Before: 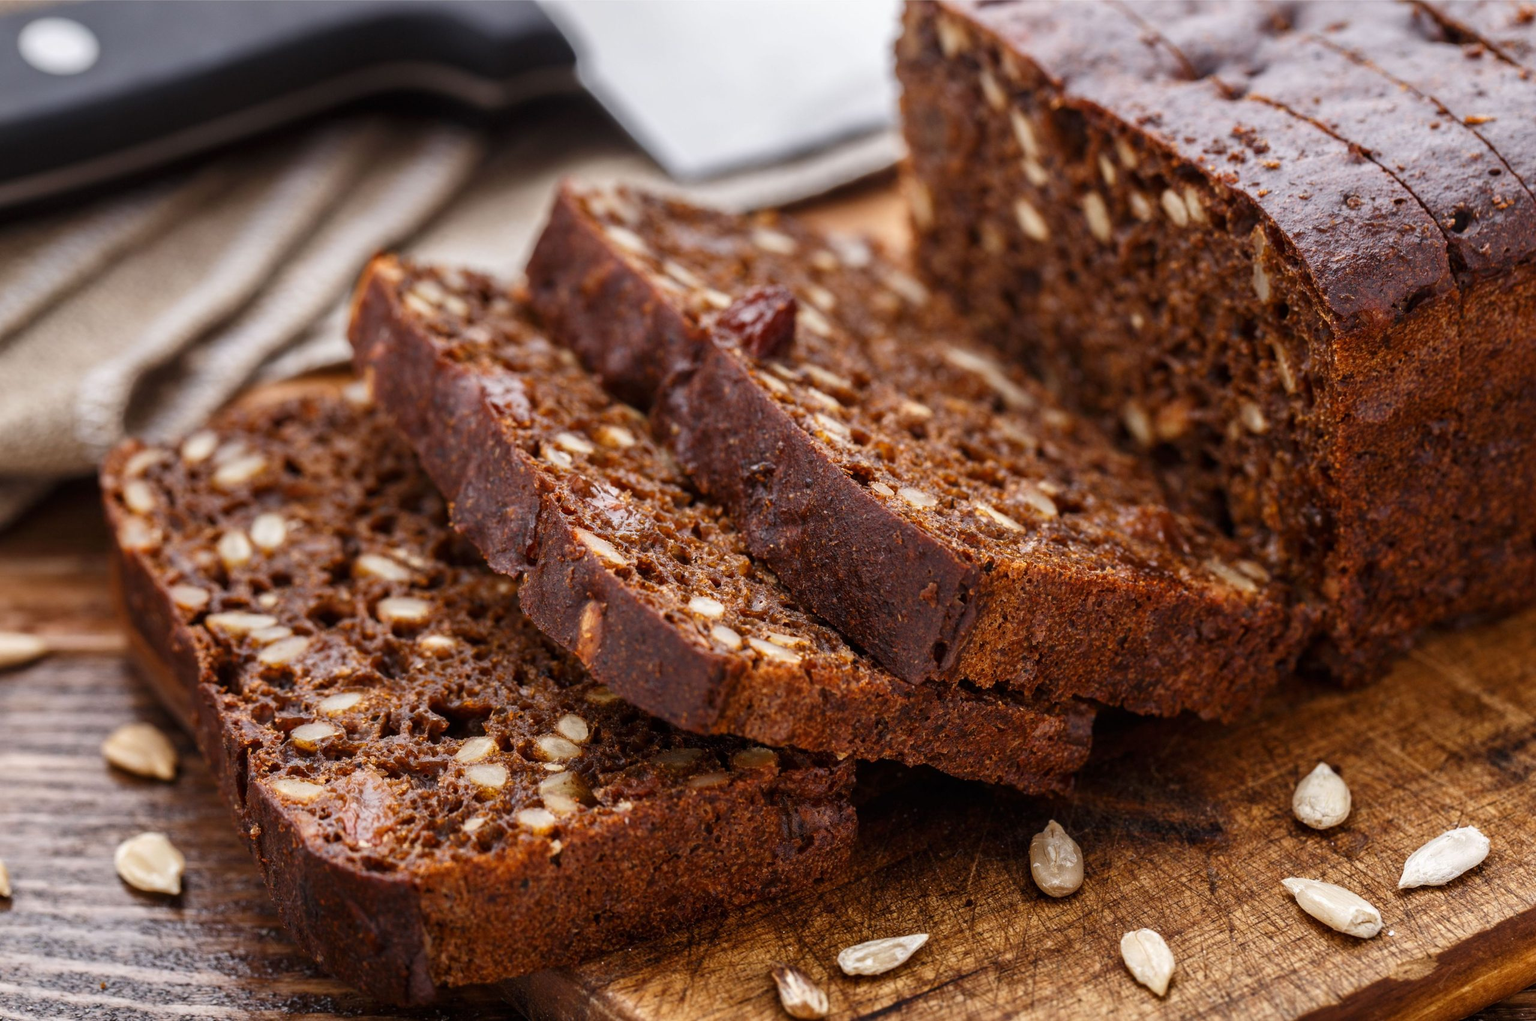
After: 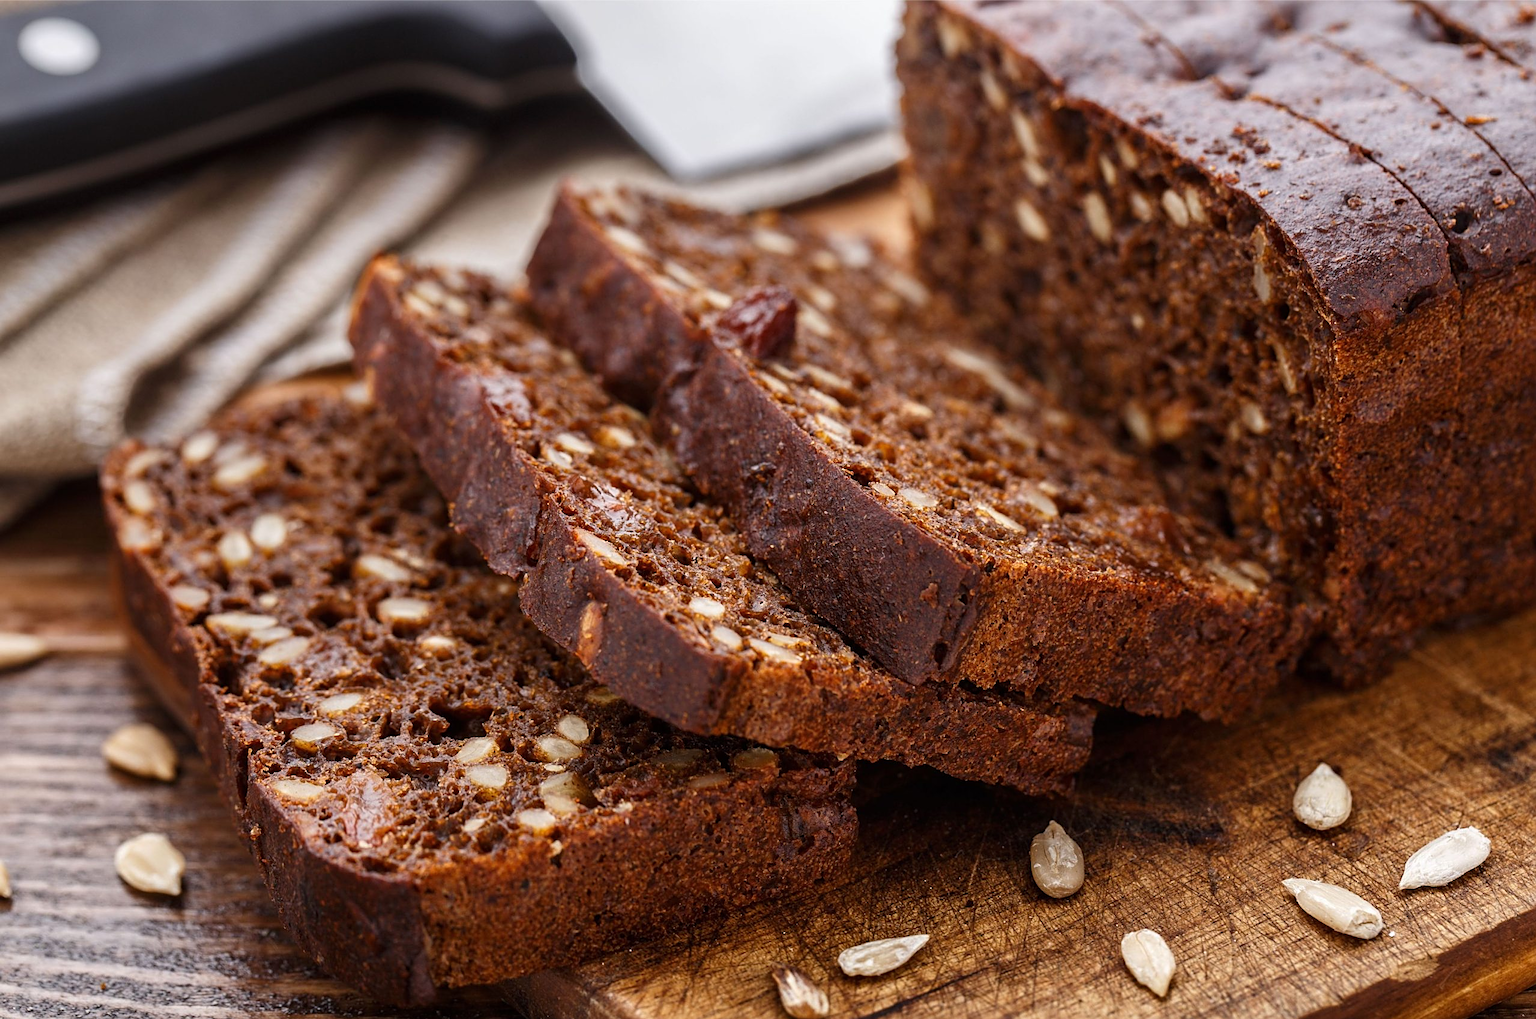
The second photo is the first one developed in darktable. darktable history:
sharpen: on, module defaults
crop: top 0.05%, bottom 0.098%
